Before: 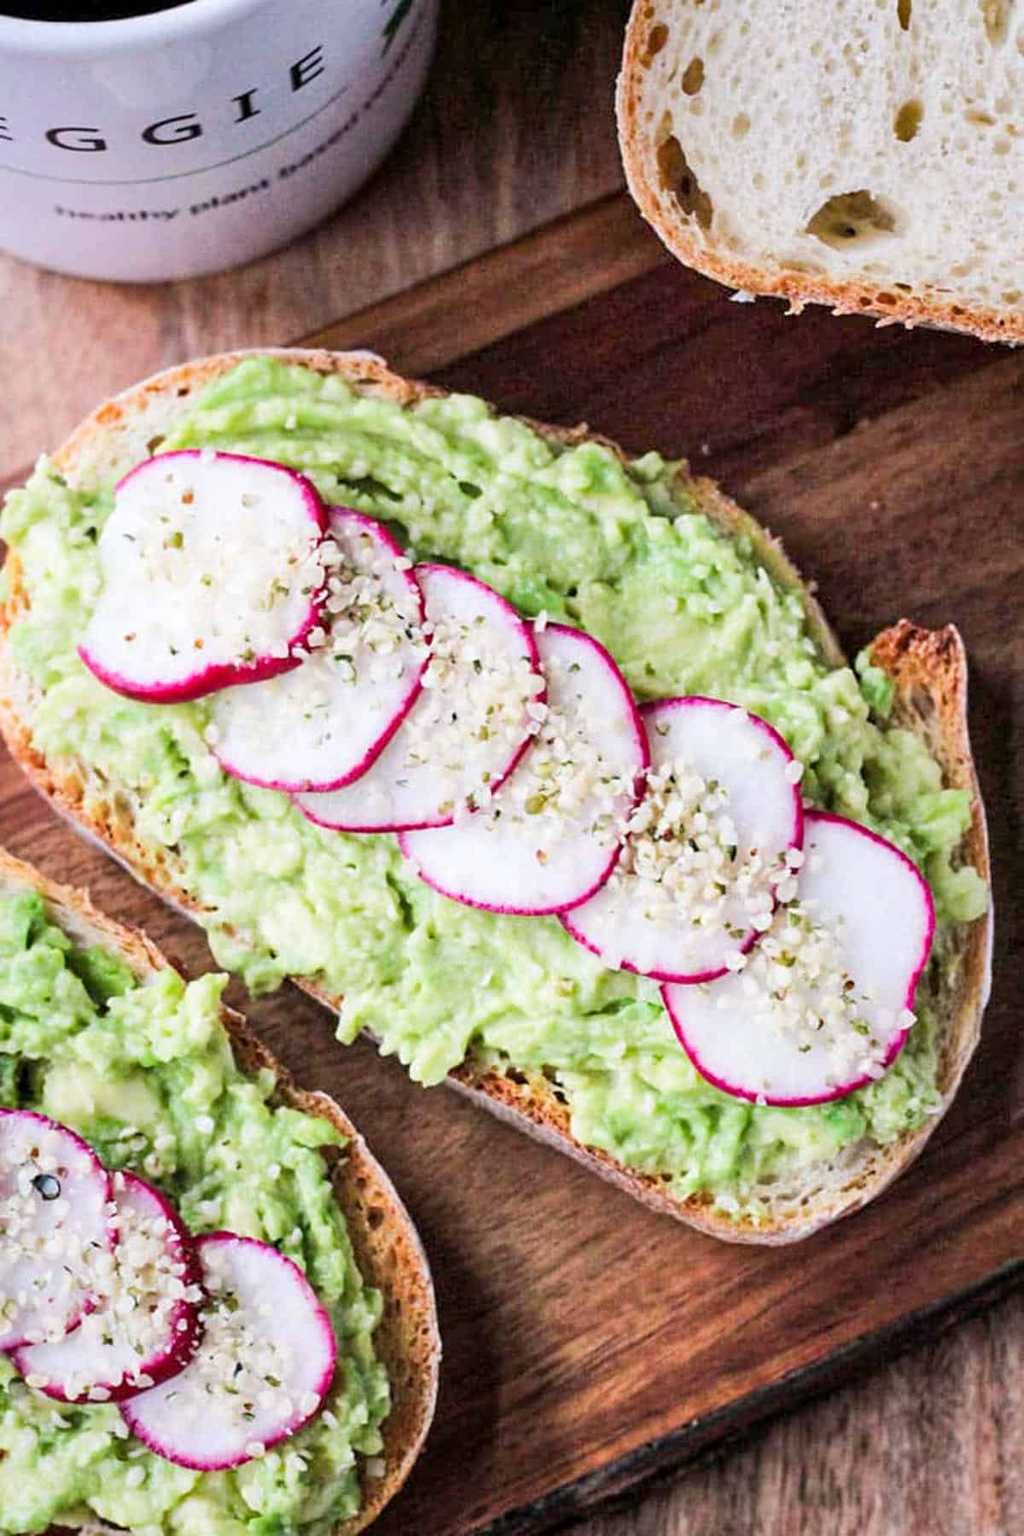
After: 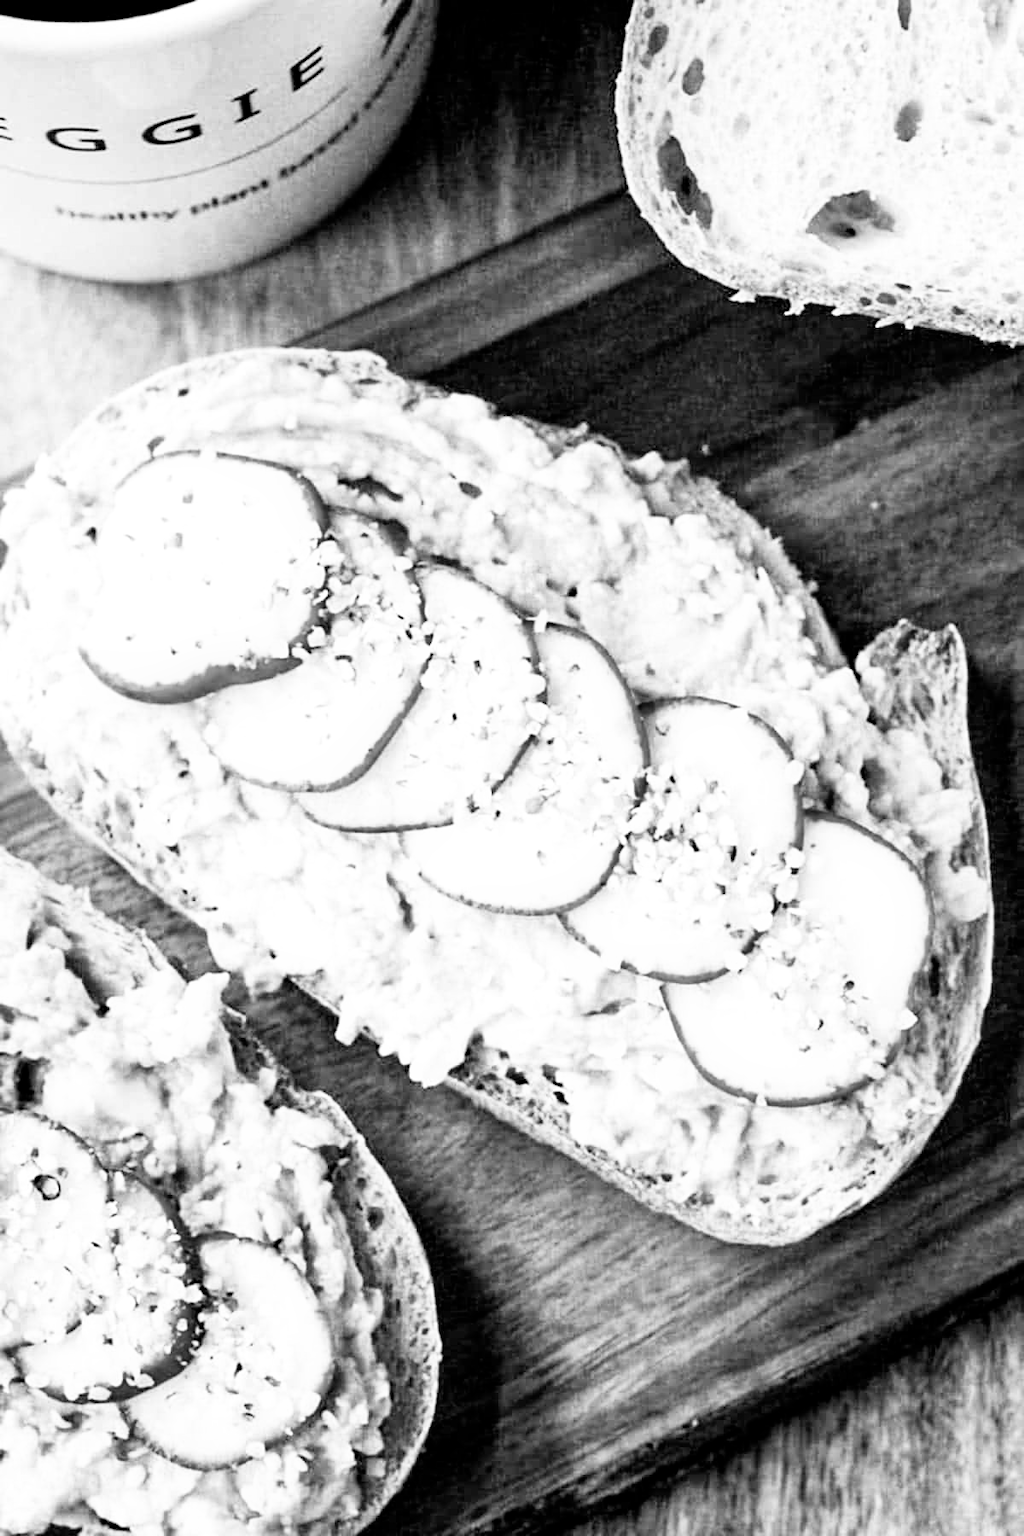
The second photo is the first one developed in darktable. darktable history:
monochrome: on, module defaults
filmic rgb: middle gray luminance 10%, black relative exposure -8.61 EV, white relative exposure 3.3 EV, threshold 6 EV, target black luminance 0%, hardness 5.2, latitude 44.69%, contrast 1.302, highlights saturation mix 5%, shadows ↔ highlights balance 24.64%, add noise in highlights 0, preserve chrominance no, color science v3 (2019), use custom middle-gray values true, iterations of high-quality reconstruction 0, contrast in highlights soft, enable highlight reconstruction true
